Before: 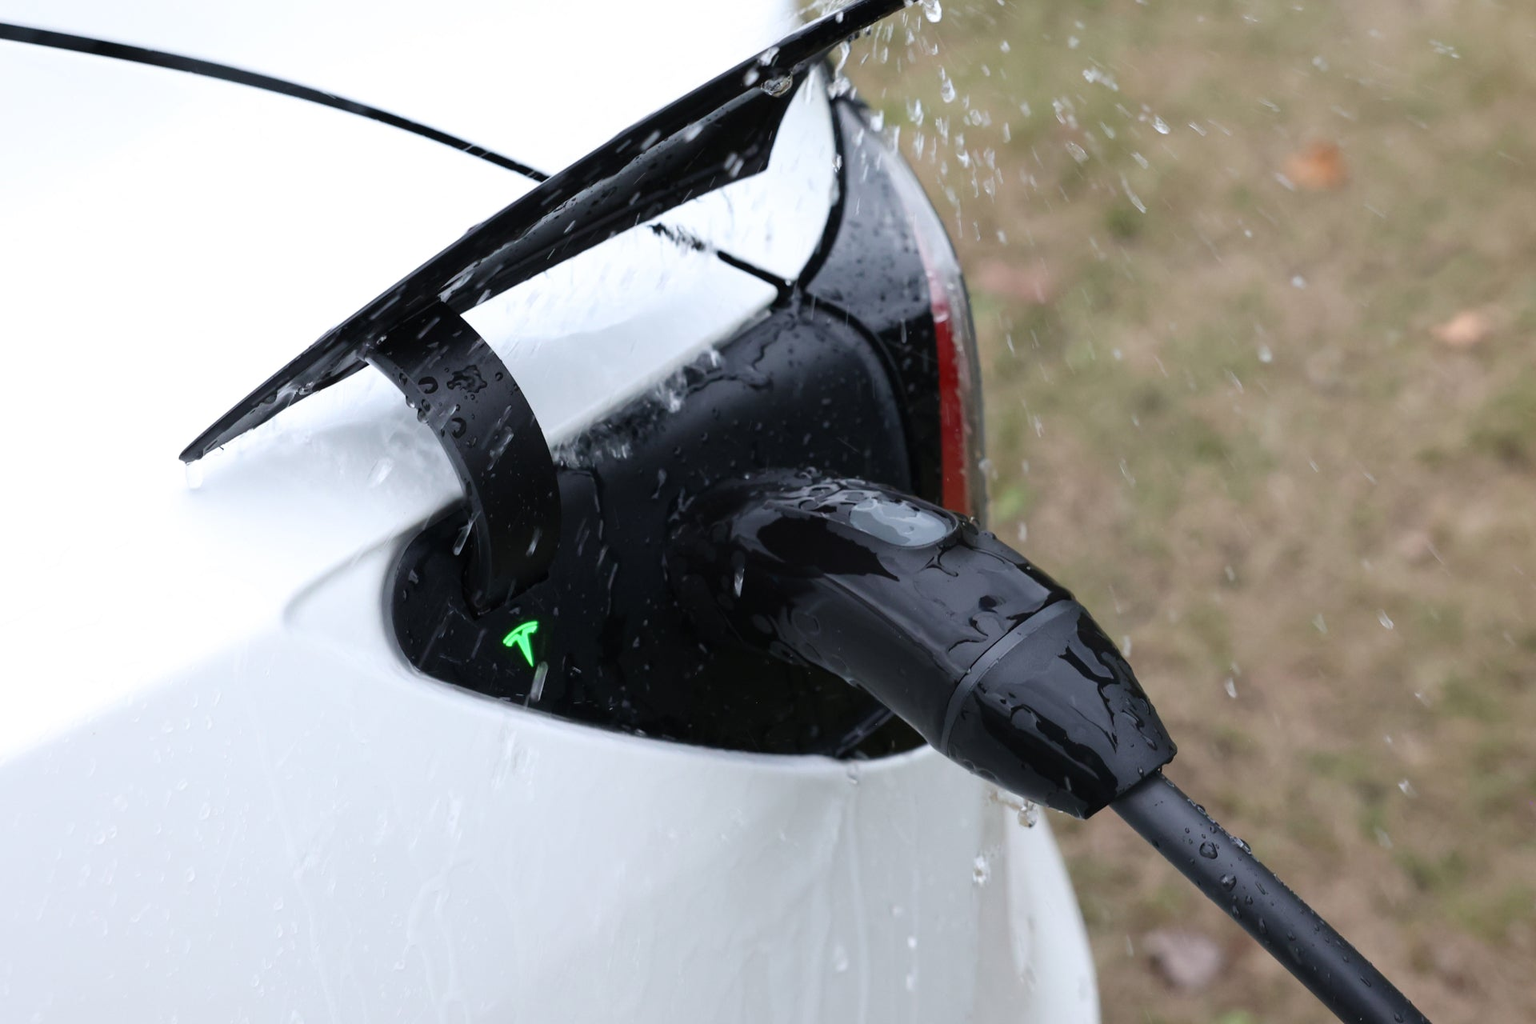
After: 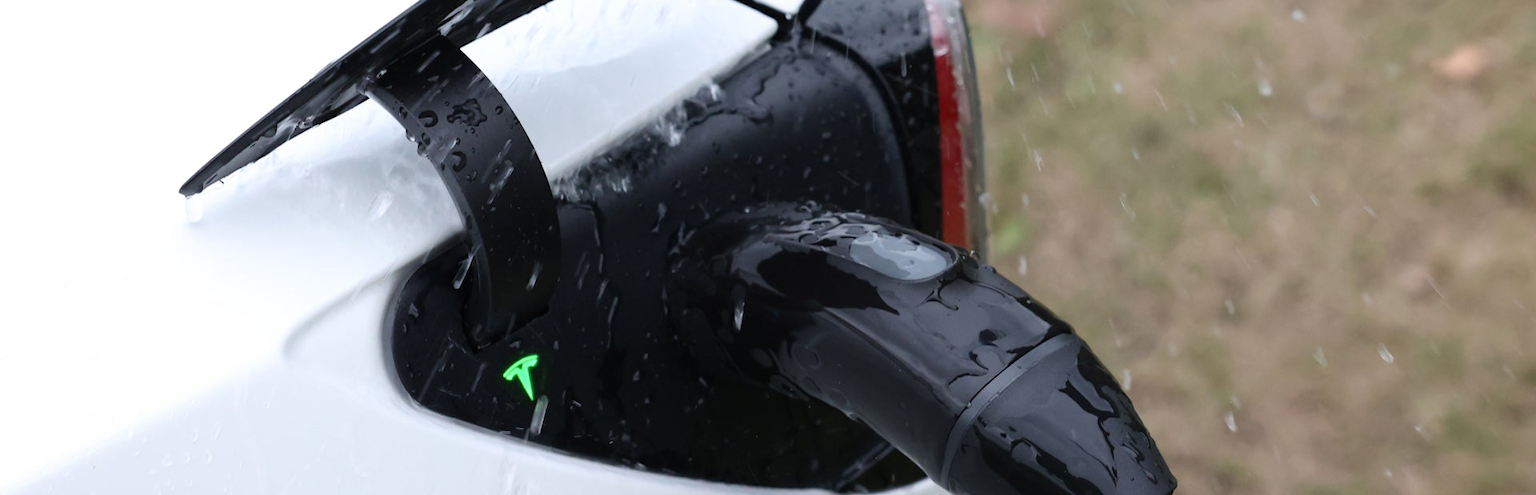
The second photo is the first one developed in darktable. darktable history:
crop and rotate: top 26.056%, bottom 25.543%
haze removal: adaptive false
